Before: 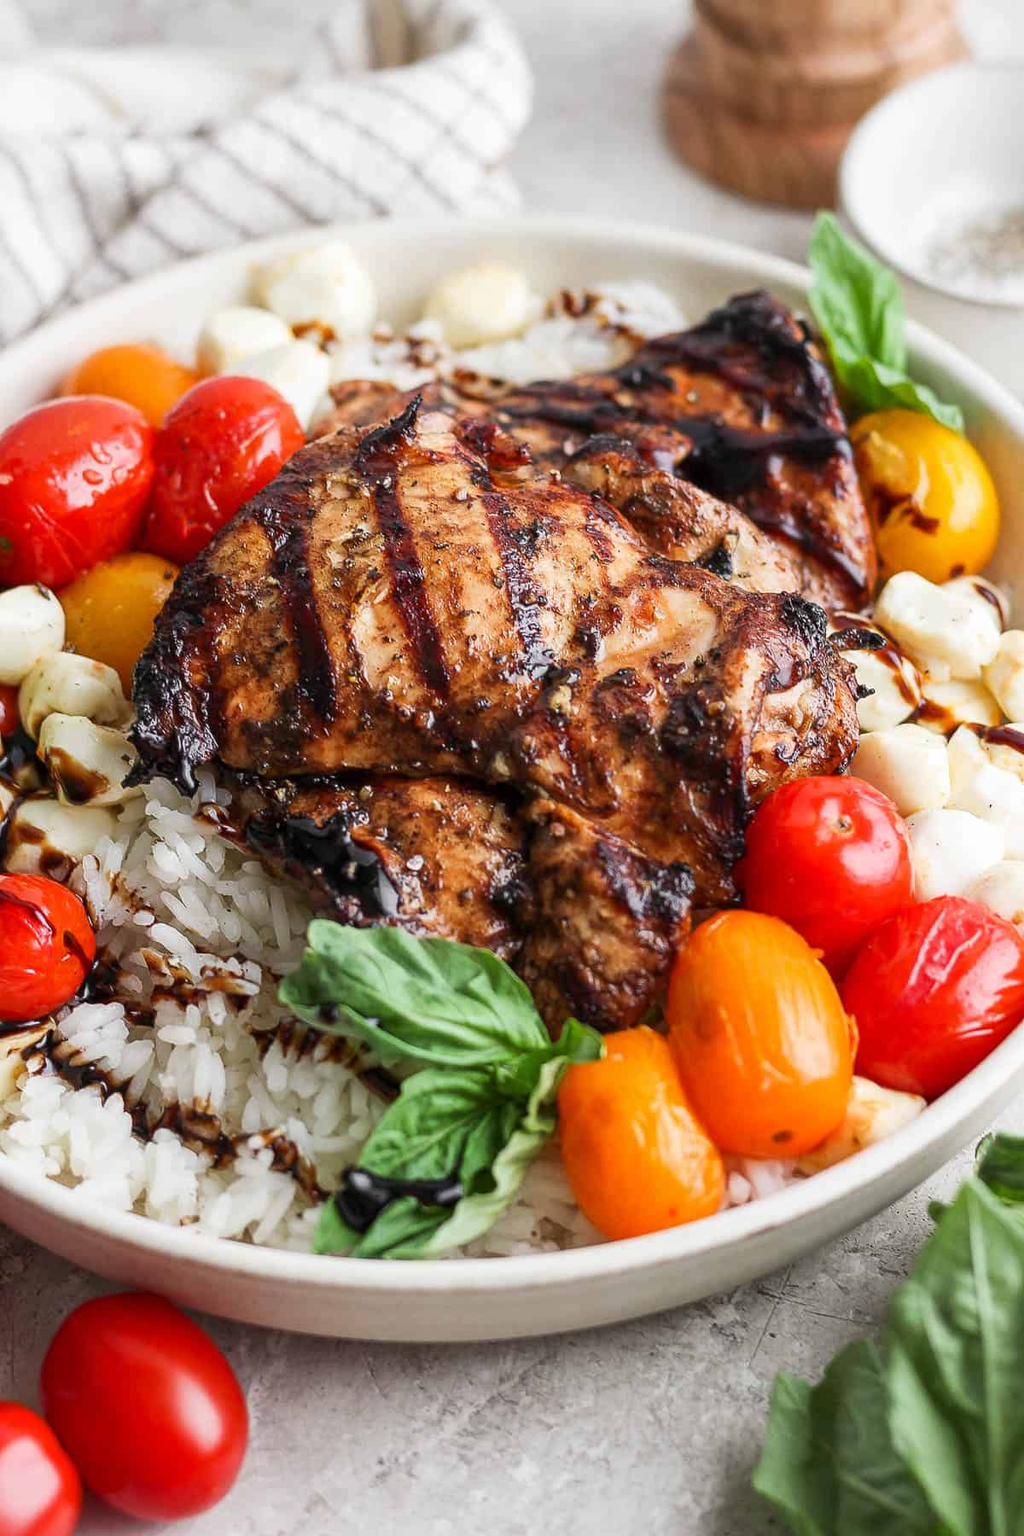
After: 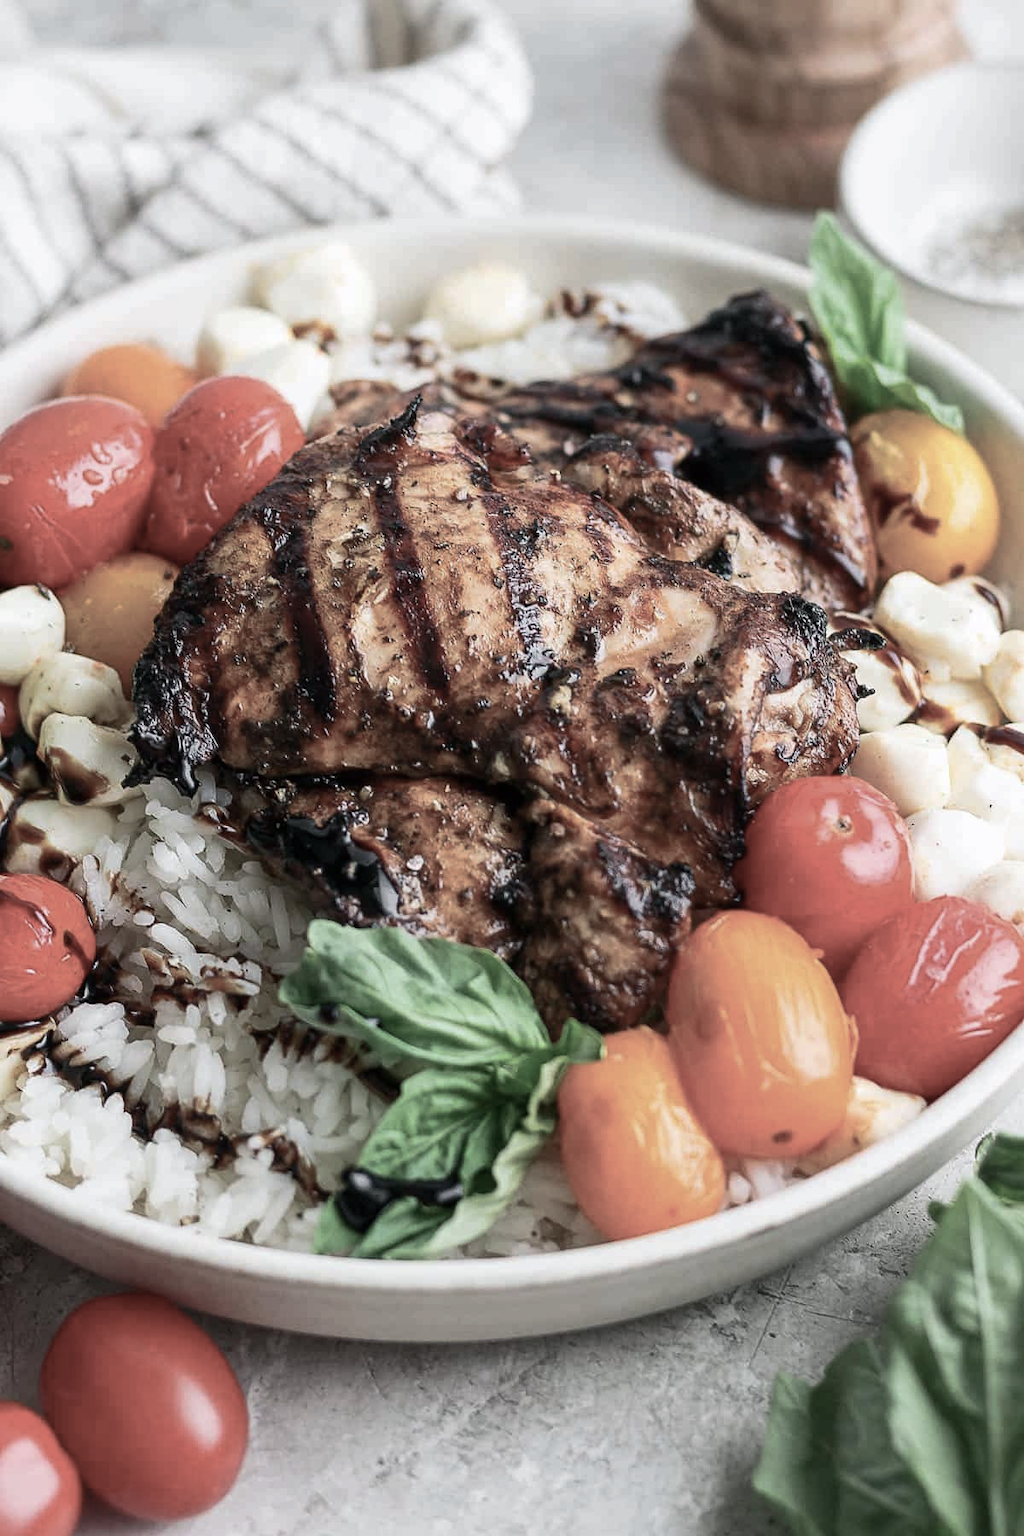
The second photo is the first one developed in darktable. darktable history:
color balance rgb: power › luminance -7.914%, power › chroma 1.094%, power › hue 215.48°, perceptual saturation grading › global saturation -29.2%, perceptual saturation grading › highlights -20.444%, perceptual saturation grading › mid-tones -23.89%, perceptual saturation grading › shadows -23.296%, global vibrance 28.136%
